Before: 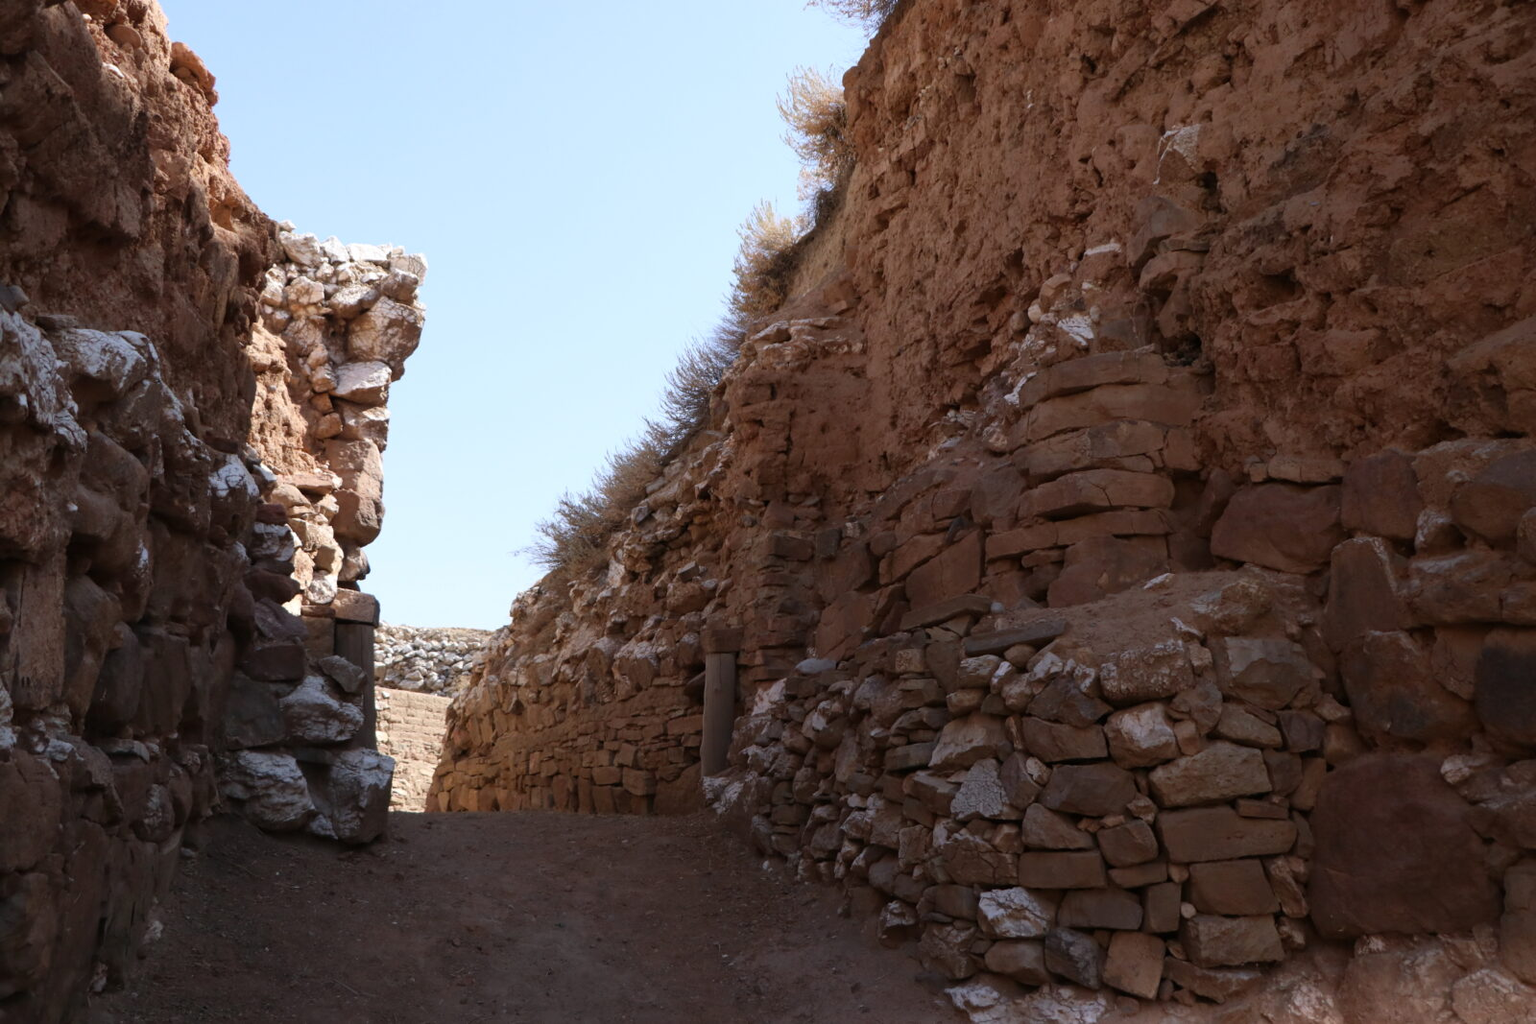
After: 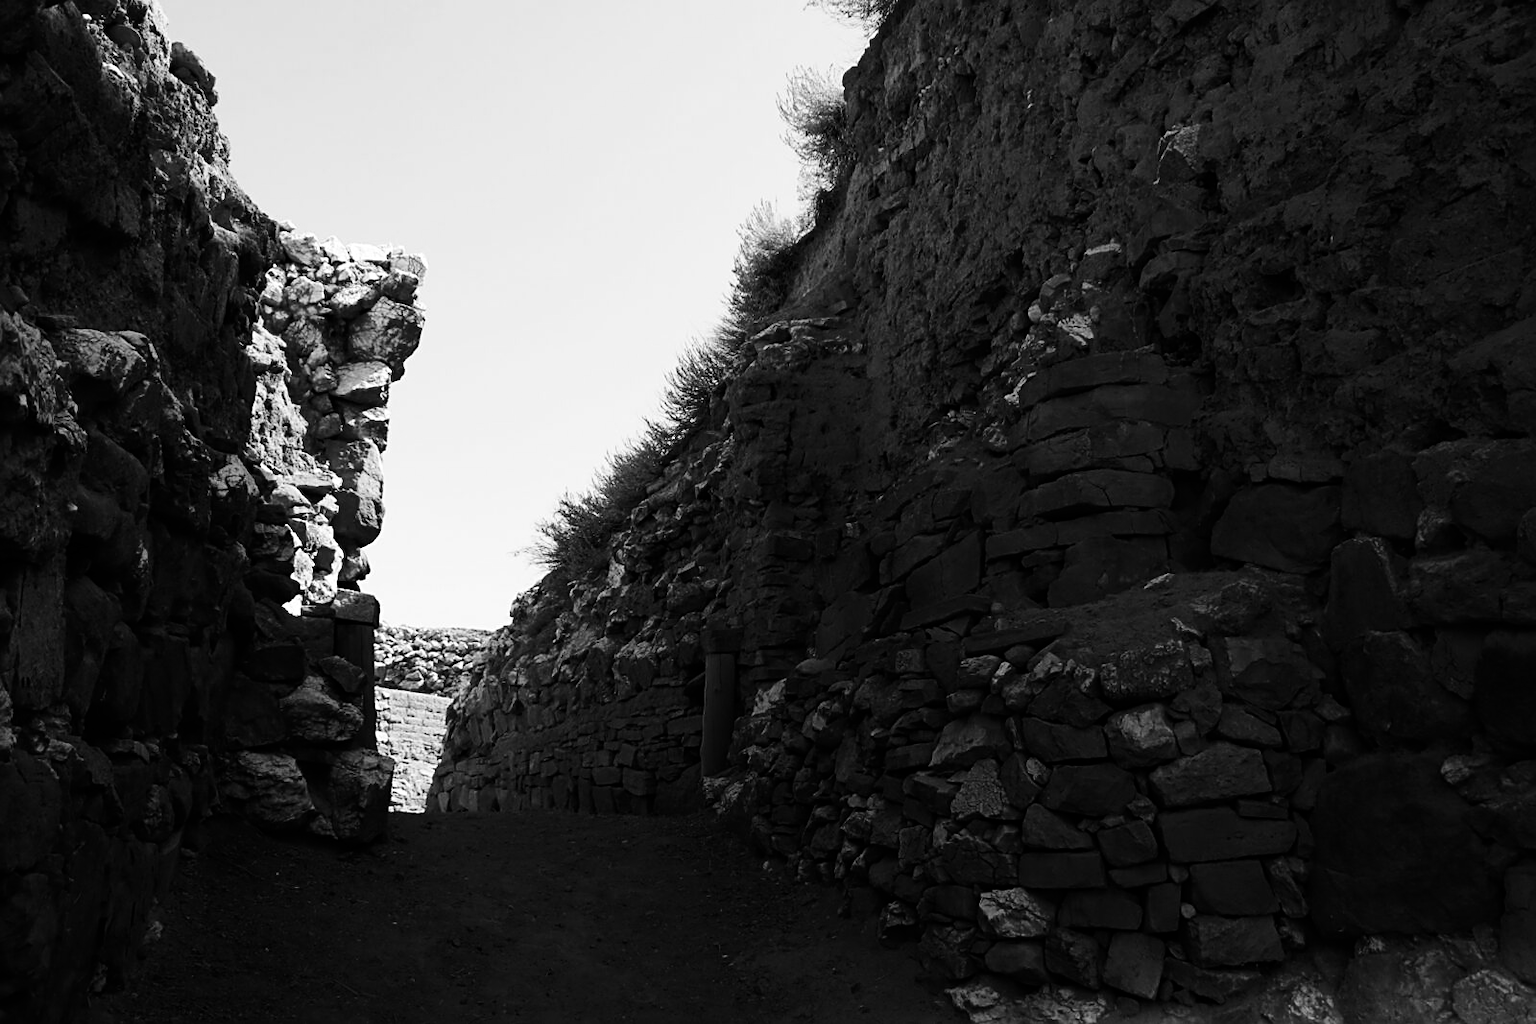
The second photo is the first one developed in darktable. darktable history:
sharpen: on, module defaults
contrast brightness saturation: contrast 0.24, brightness -0.24, saturation 0.14
monochrome: on, module defaults
